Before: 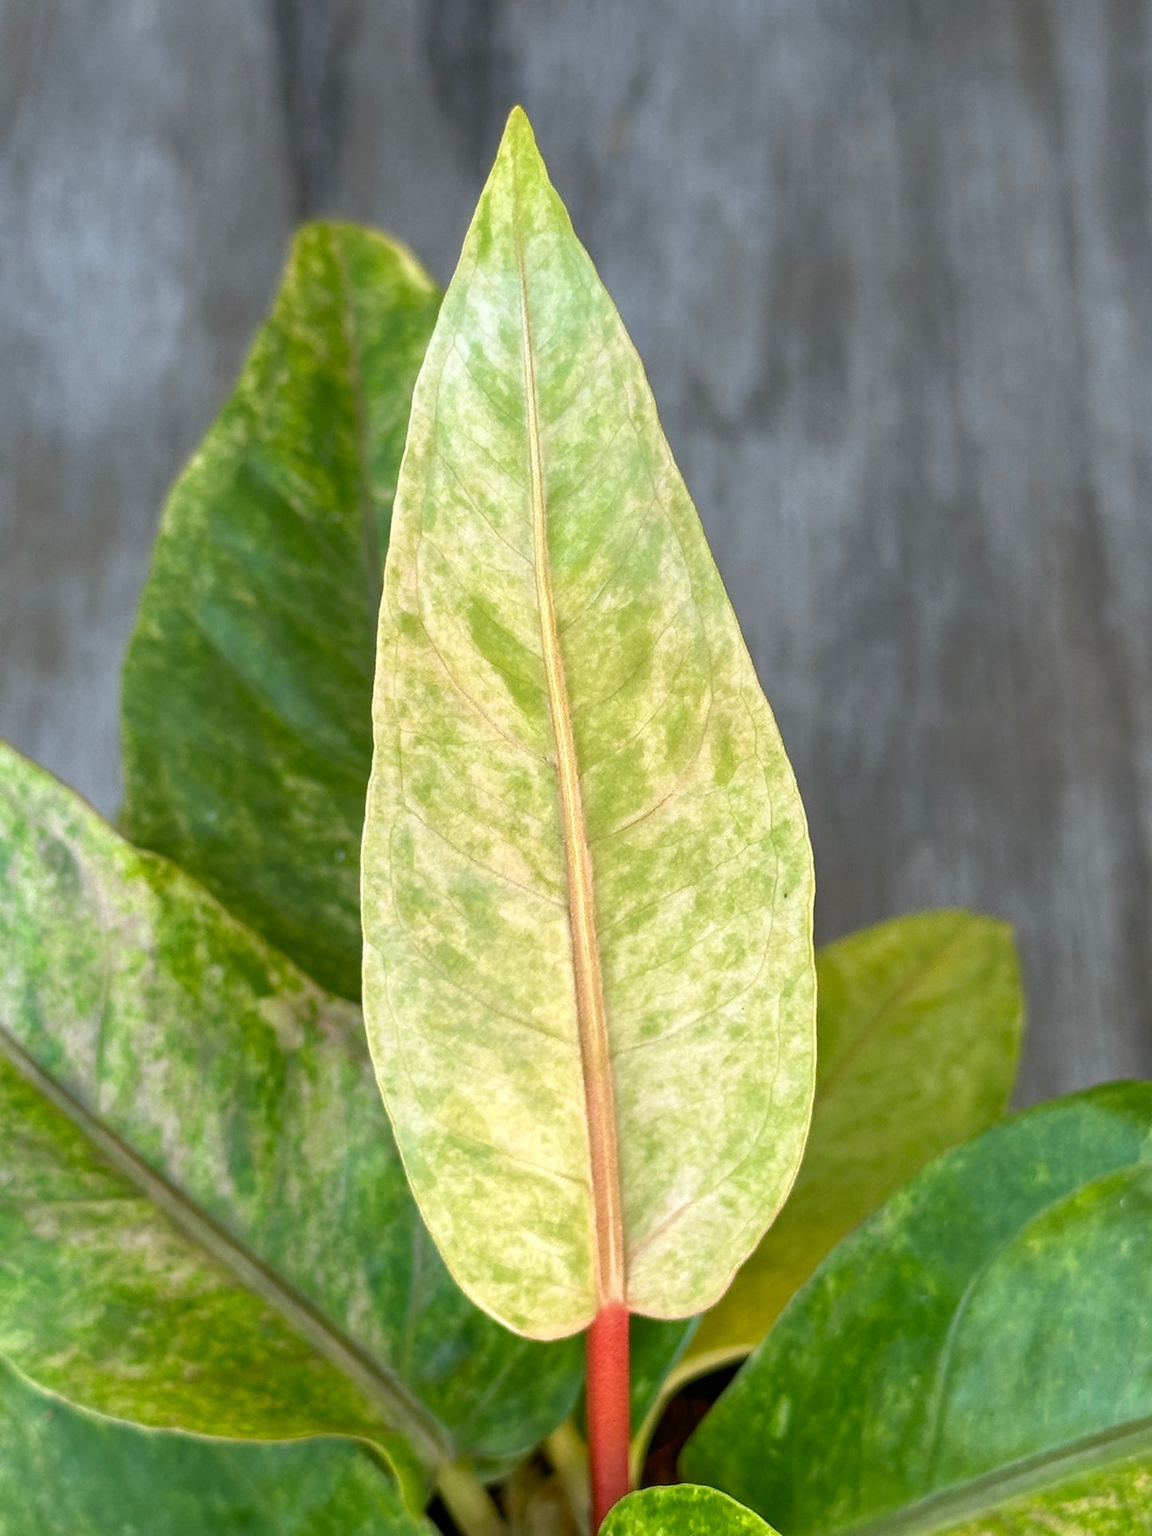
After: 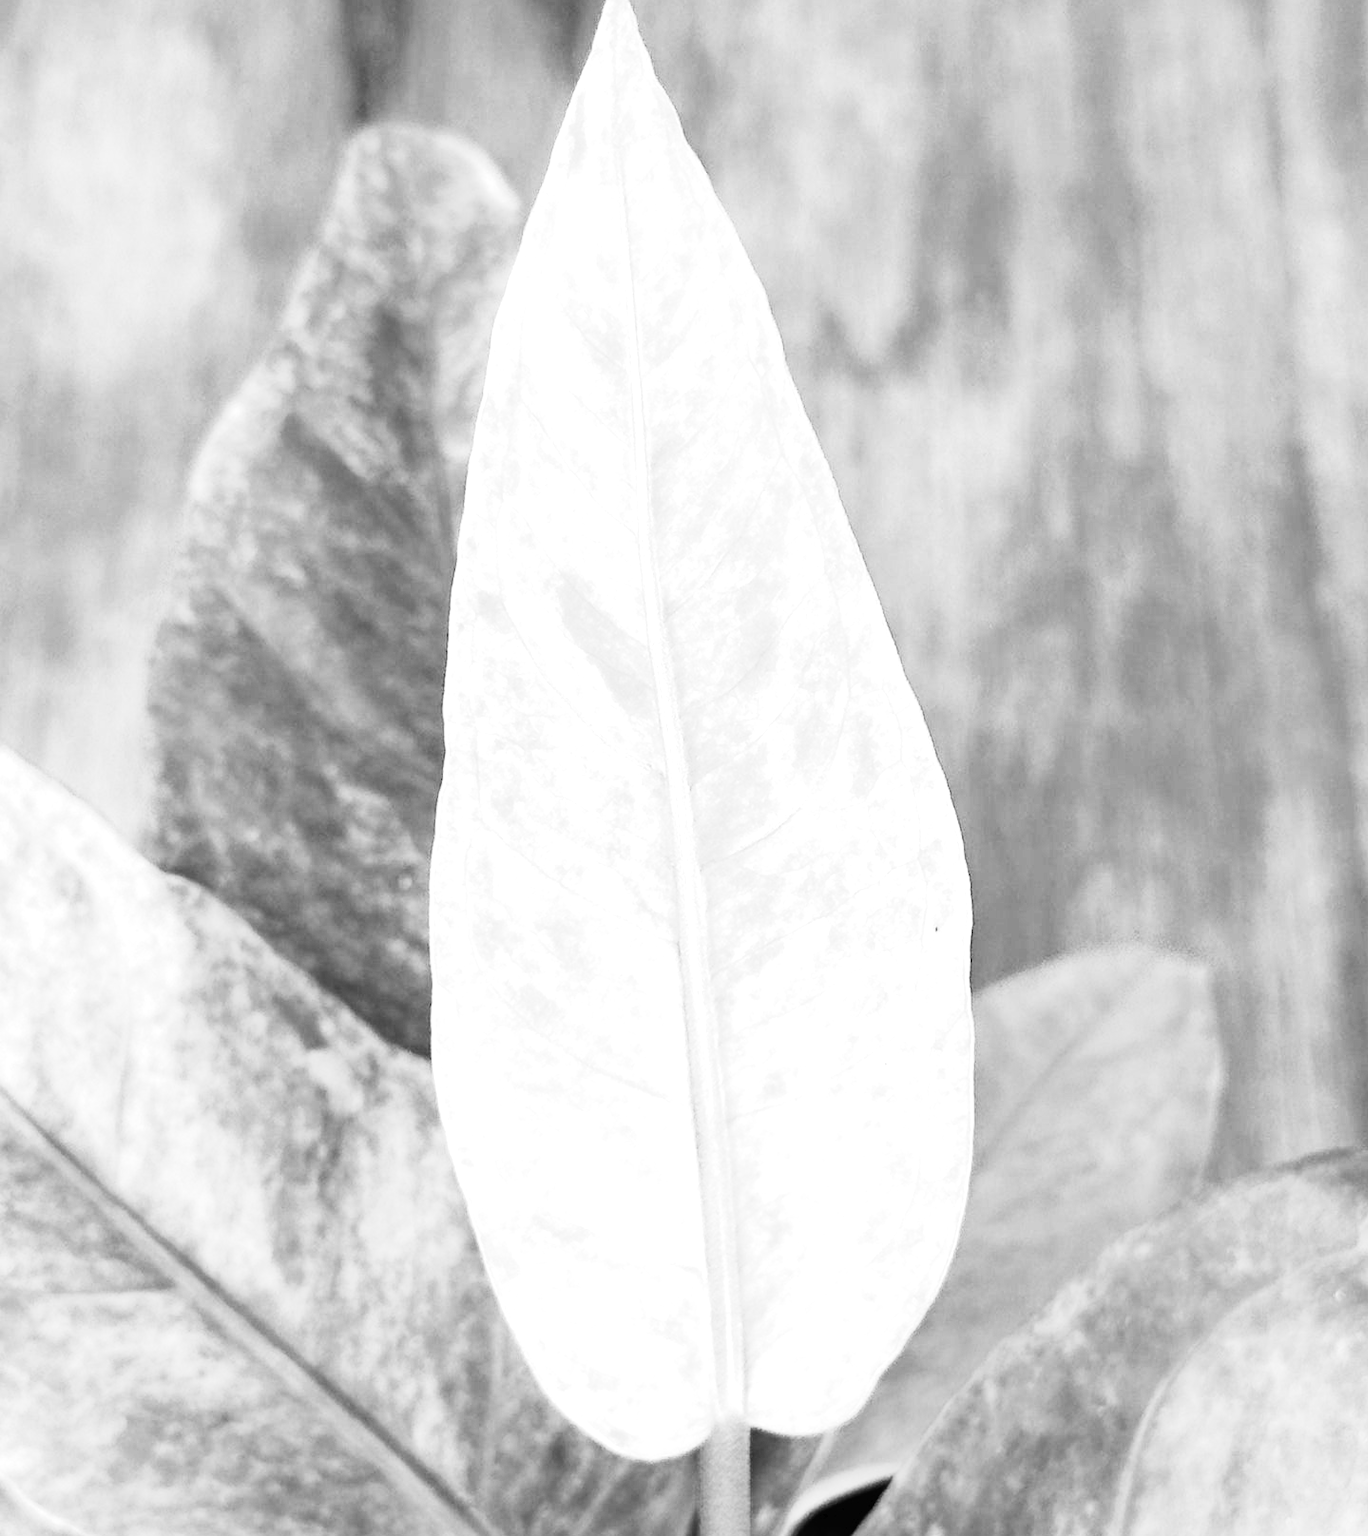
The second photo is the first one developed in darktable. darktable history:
tone equalizer: -8 EV -0.75 EV, -7 EV -0.7 EV, -6 EV -0.6 EV, -5 EV -0.4 EV, -3 EV 0.4 EV, -2 EV 0.6 EV, -1 EV 0.7 EV, +0 EV 0.75 EV, edges refinement/feathering 500, mask exposure compensation -1.57 EV, preserve details no
contrast brightness saturation: brightness 0.09, saturation 0.19
crop: top 7.625%, bottom 8.027%
base curve: curves: ch0 [(0, 0) (0, 0.001) (0.001, 0.001) (0.004, 0.002) (0.007, 0.004) (0.015, 0.013) (0.033, 0.045) (0.052, 0.096) (0.075, 0.17) (0.099, 0.241) (0.163, 0.42) (0.219, 0.55) (0.259, 0.616) (0.327, 0.722) (0.365, 0.765) (0.522, 0.873) (0.547, 0.881) (0.689, 0.919) (0.826, 0.952) (1, 1)], preserve colors none
monochrome: on, module defaults
